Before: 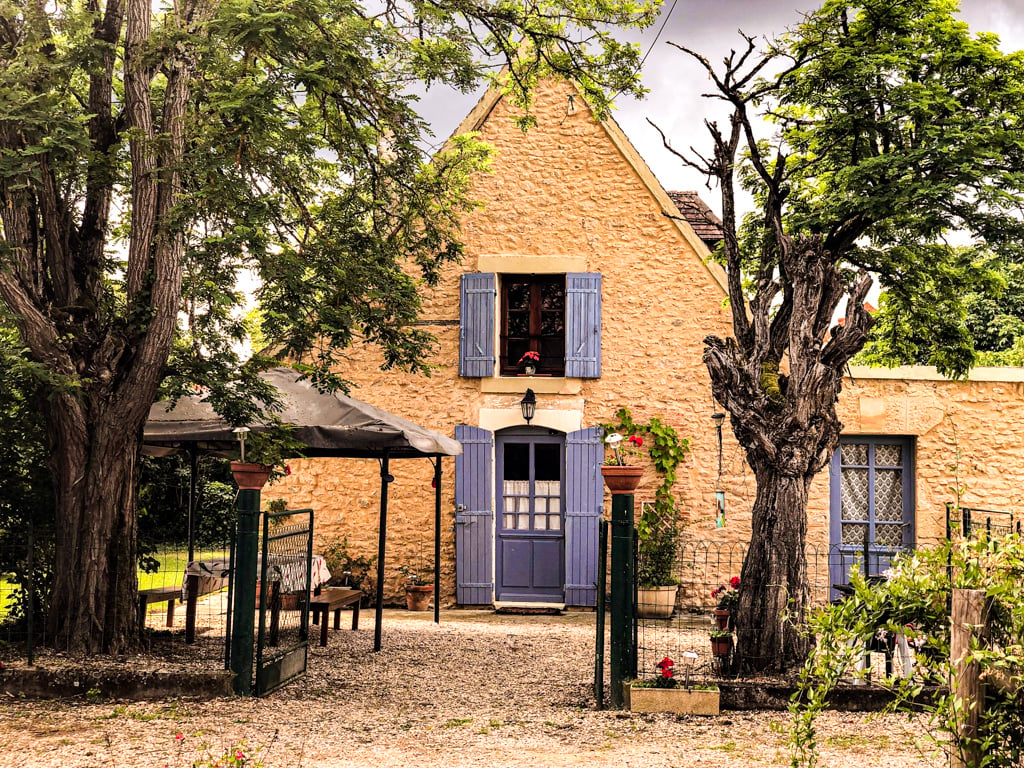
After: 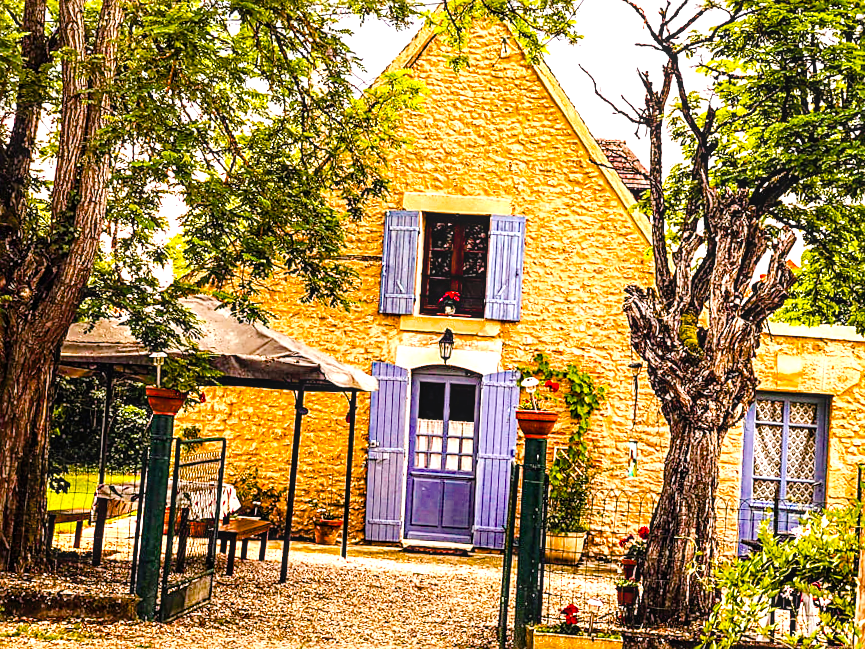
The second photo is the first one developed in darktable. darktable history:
crop and rotate: angle -2.92°, left 5.107%, top 5.172%, right 4.736%, bottom 4.586%
tone curve: curves: ch0 [(0, 0) (0.071, 0.058) (0.266, 0.268) (0.498, 0.542) (0.766, 0.807) (1, 0.983)]; ch1 [(0, 0) (0.346, 0.307) (0.408, 0.387) (0.463, 0.465) (0.482, 0.493) (0.502, 0.499) (0.517, 0.502) (0.55, 0.548) (0.597, 0.61) (0.651, 0.698) (1, 1)]; ch2 [(0, 0) (0.346, 0.34) (0.434, 0.46) (0.485, 0.494) (0.5, 0.498) (0.517, 0.506) (0.526, 0.539) (0.583, 0.603) (0.625, 0.659) (1, 1)], preserve colors none
color balance rgb: perceptual saturation grading › global saturation 36.459%, perceptual saturation grading › shadows 35.686%, global vibrance 6.796%, saturation formula JzAzBz (2021)
exposure: black level correction 0, exposure 1.107 EV, compensate highlight preservation false
sharpen: on, module defaults
local contrast: on, module defaults
